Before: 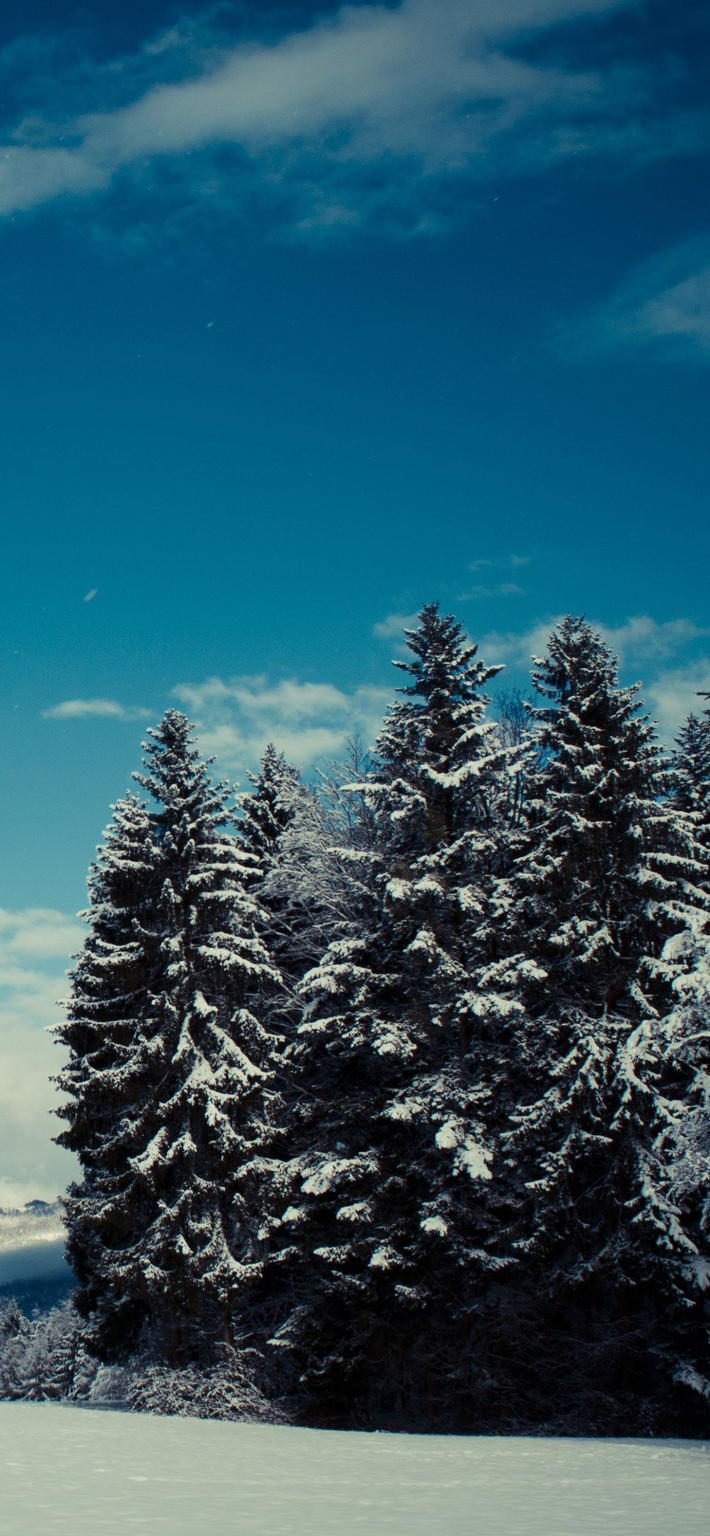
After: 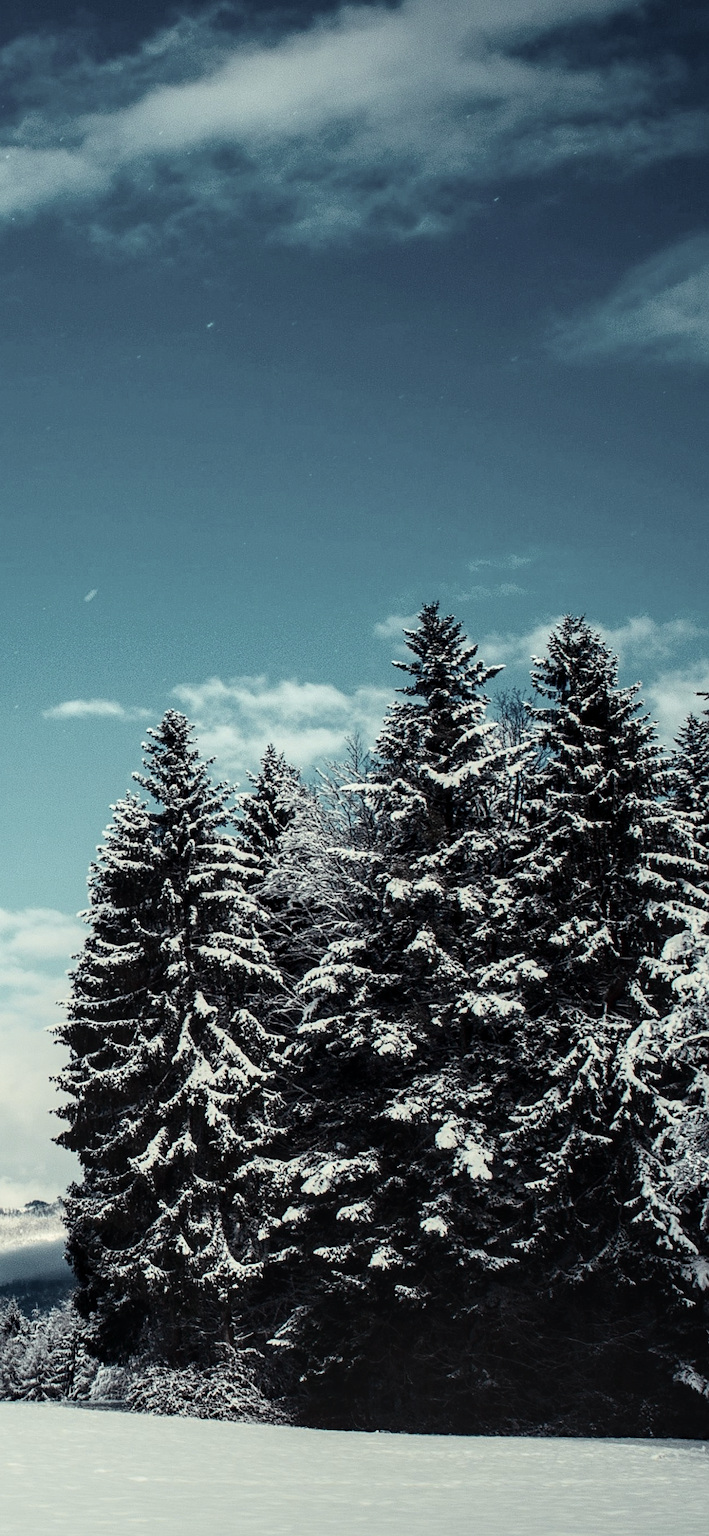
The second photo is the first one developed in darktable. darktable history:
sharpen: on, module defaults
exposure: exposure 0.085 EV, compensate highlight preservation false
tone curve: curves: ch0 [(0, 0) (0.051, 0.03) (0.096, 0.071) (0.241, 0.247) (0.455, 0.525) (0.594, 0.697) (0.741, 0.845) (0.871, 0.933) (1, 0.984)]; ch1 [(0, 0) (0.1, 0.038) (0.318, 0.243) (0.399, 0.351) (0.478, 0.469) (0.499, 0.499) (0.534, 0.549) (0.565, 0.594) (0.601, 0.634) (0.666, 0.7) (1, 1)]; ch2 [(0, 0) (0.453, 0.45) (0.479, 0.483) (0.504, 0.499) (0.52, 0.519) (0.541, 0.559) (0.592, 0.612) (0.824, 0.815) (1, 1)], color space Lab, independent channels
color correction: highlights b* -0.004, saturation 0.473
local contrast: detail 130%
